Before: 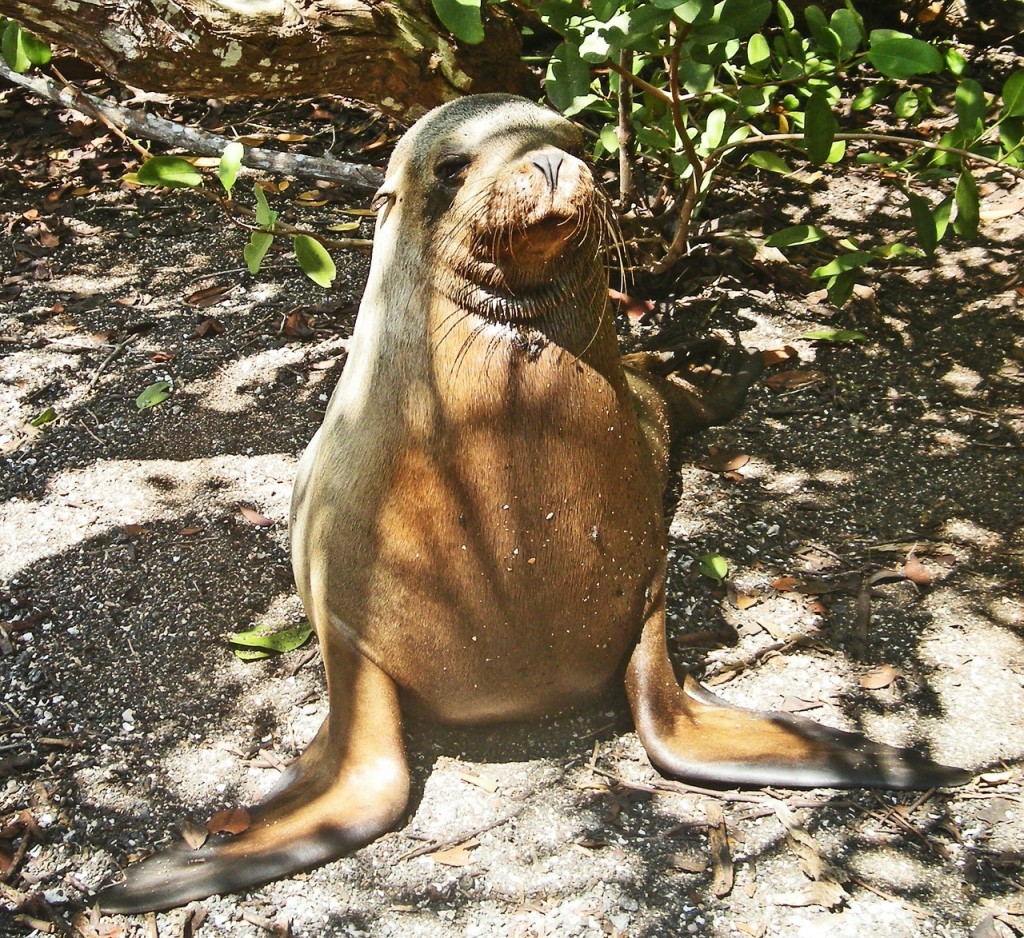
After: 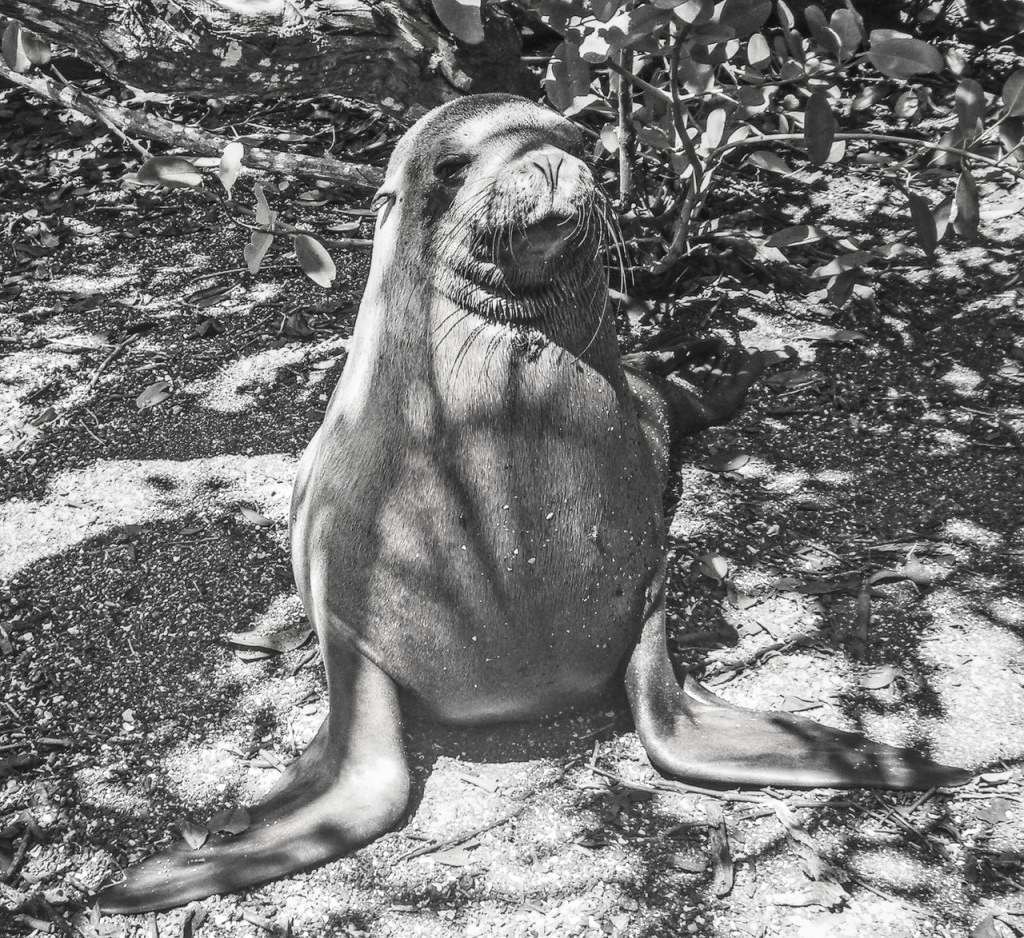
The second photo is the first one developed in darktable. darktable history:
color zones: curves: ch0 [(0.257, 0.558) (0.75, 0.565)]; ch1 [(0.004, 0.857) (0.14, 0.416) (0.257, 0.695) (0.442, 0.032) (0.736, 0.266) (0.891, 0.741)]; ch2 [(0, 0.623) (0.112, 0.436) (0.271, 0.474) (0.516, 0.64) (0.743, 0.286)]
contrast brightness saturation: saturation -0.983
local contrast: highlights 2%, shadows 0%, detail 133%
